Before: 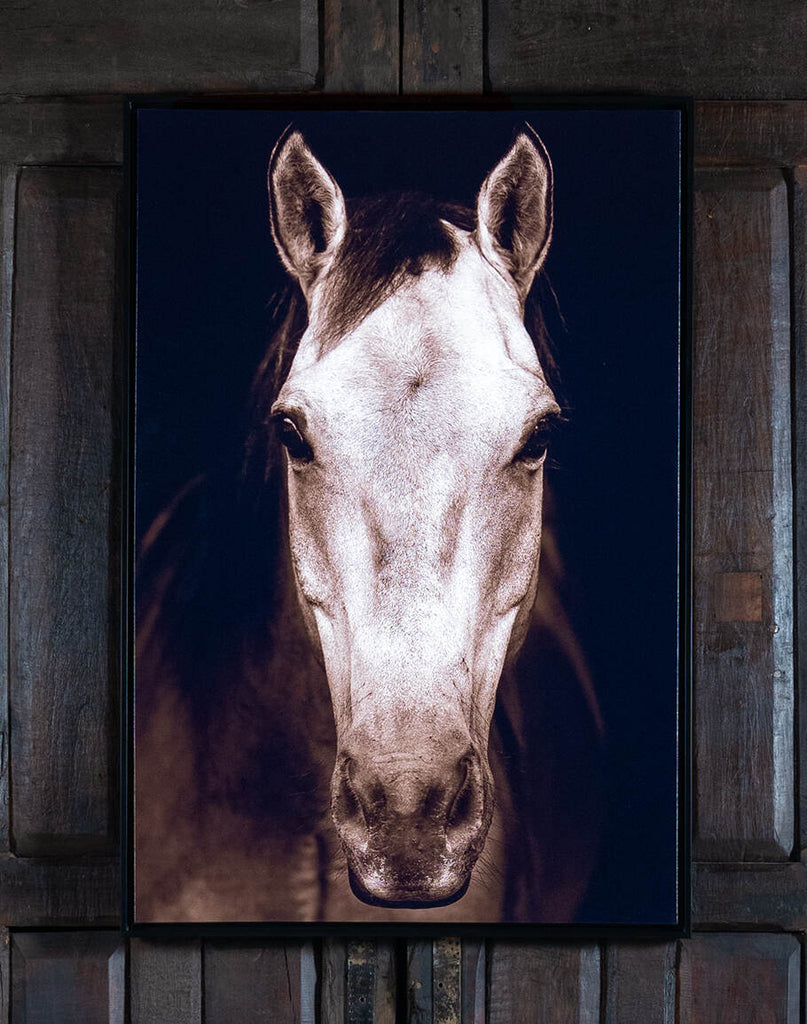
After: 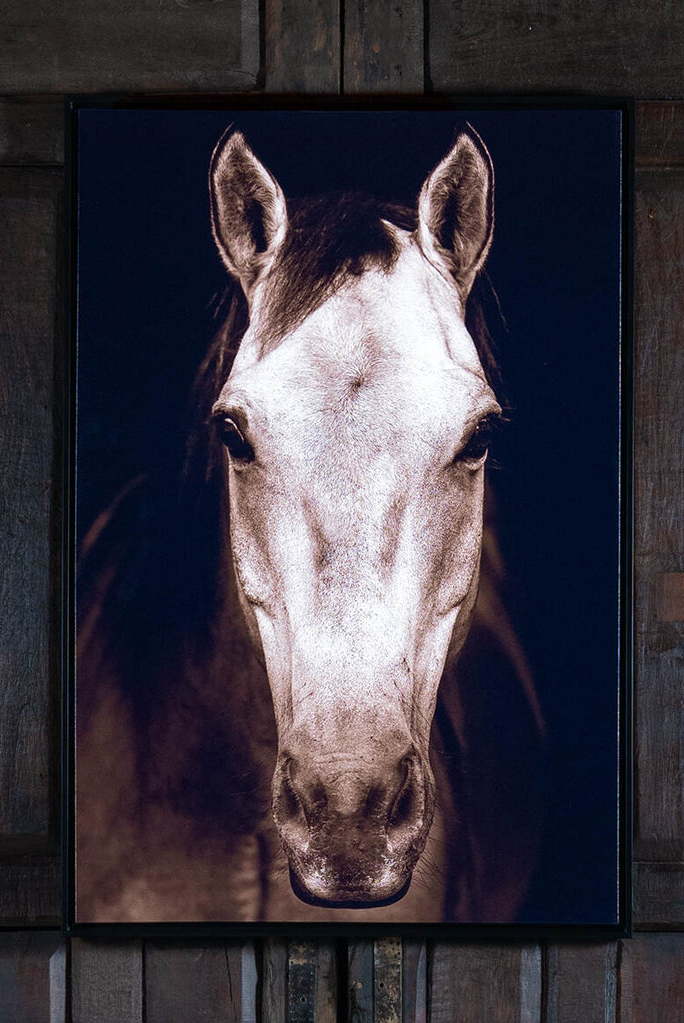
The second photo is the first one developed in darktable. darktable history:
crop: left 7.417%, right 7.796%
